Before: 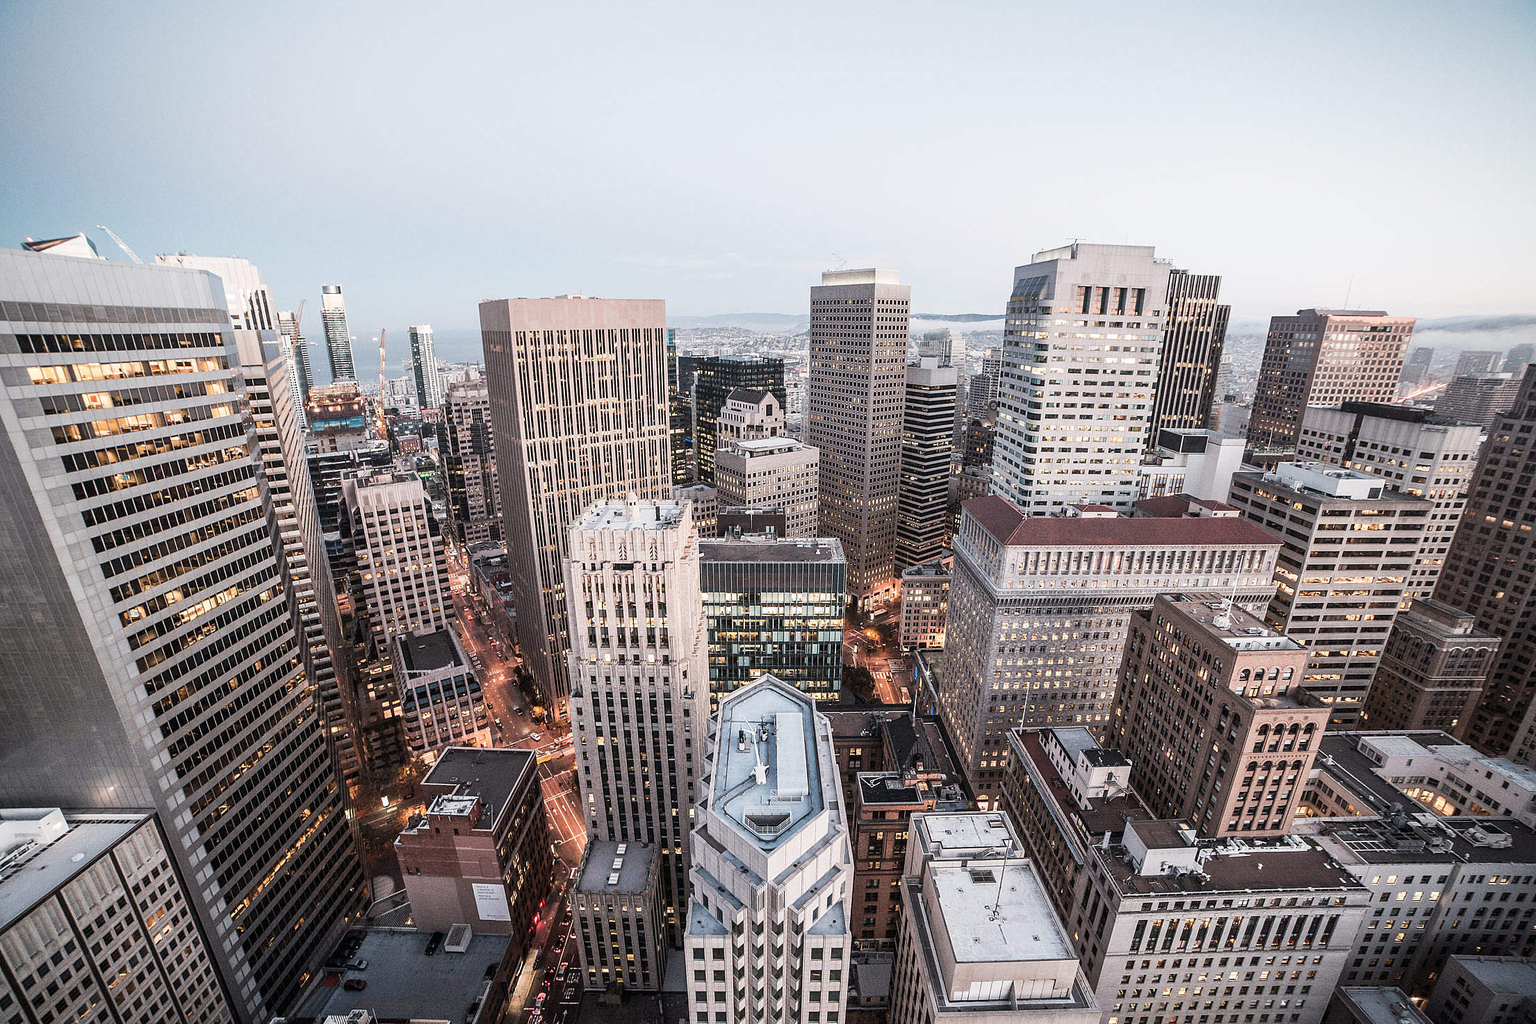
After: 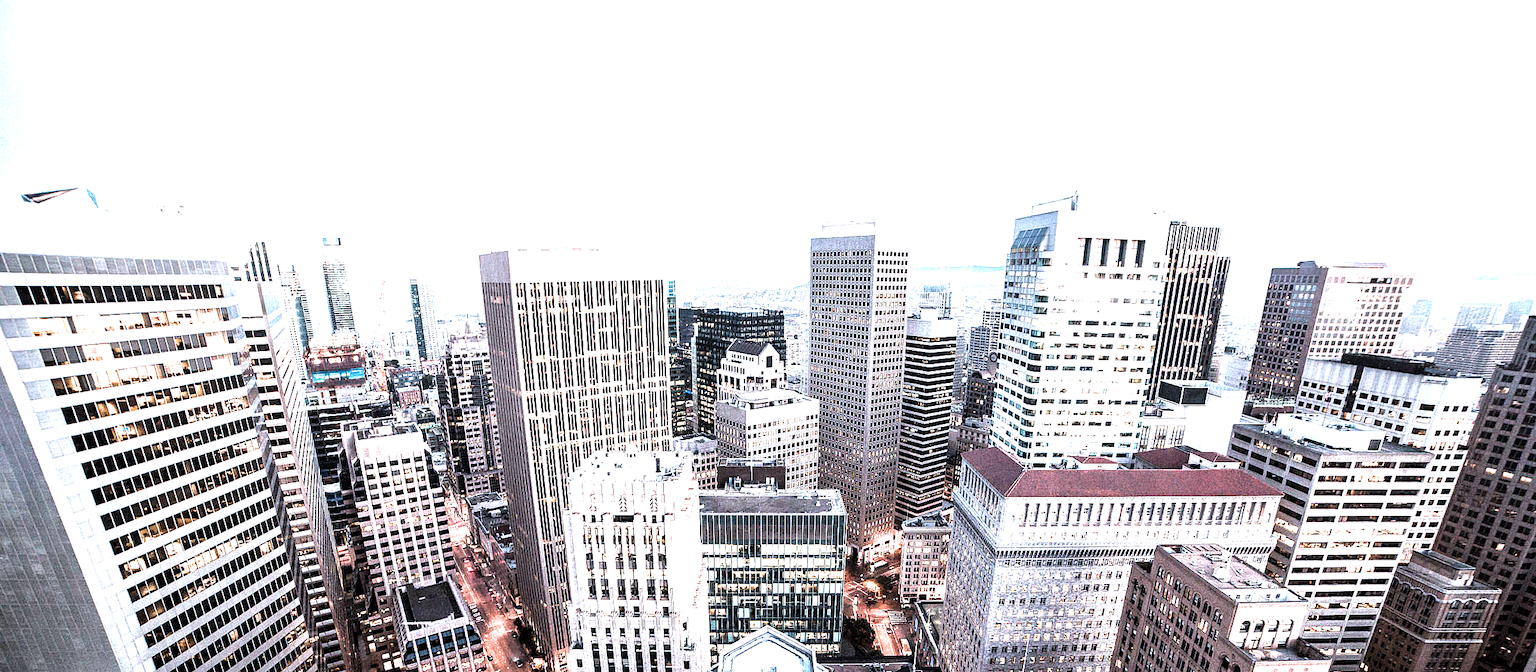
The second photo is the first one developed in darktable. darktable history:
filmic rgb: black relative exposure -8.25 EV, white relative exposure 2.2 EV, target white luminance 99.992%, hardness 7.19, latitude 75.21%, contrast 1.316, highlights saturation mix -2.52%, shadows ↔ highlights balance 29.99%
exposure: compensate exposure bias true, compensate highlight preservation false
crop and rotate: top 4.785%, bottom 29.482%
velvia: on, module defaults
color correction: highlights a* -4.15, highlights b* -10.99
levels: black 3.89%, levels [0, 0.43, 0.859]
